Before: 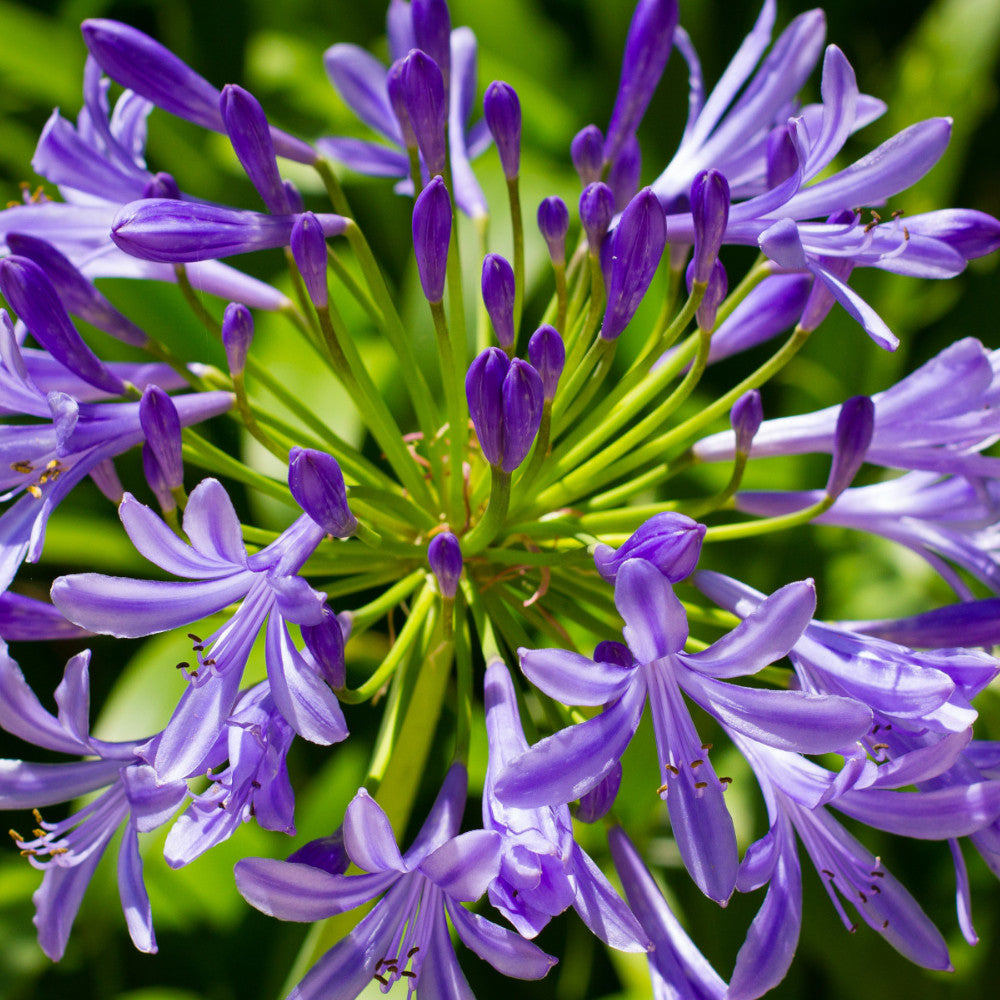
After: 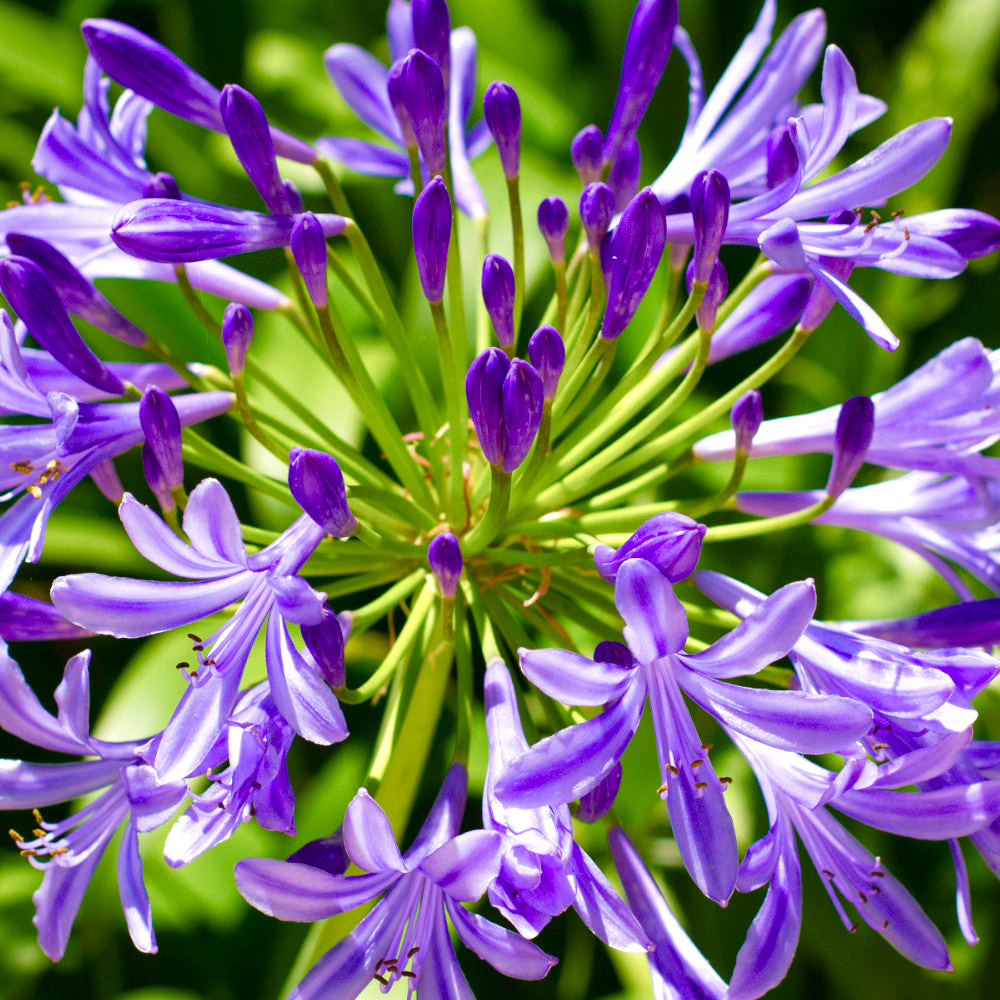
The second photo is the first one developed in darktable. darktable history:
color balance rgb: perceptual saturation grading › global saturation 20%, perceptual saturation grading › highlights -50%, perceptual saturation grading › shadows 30%, perceptual brilliance grading › global brilliance 10%, perceptual brilliance grading › shadows 15%
velvia: on, module defaults
